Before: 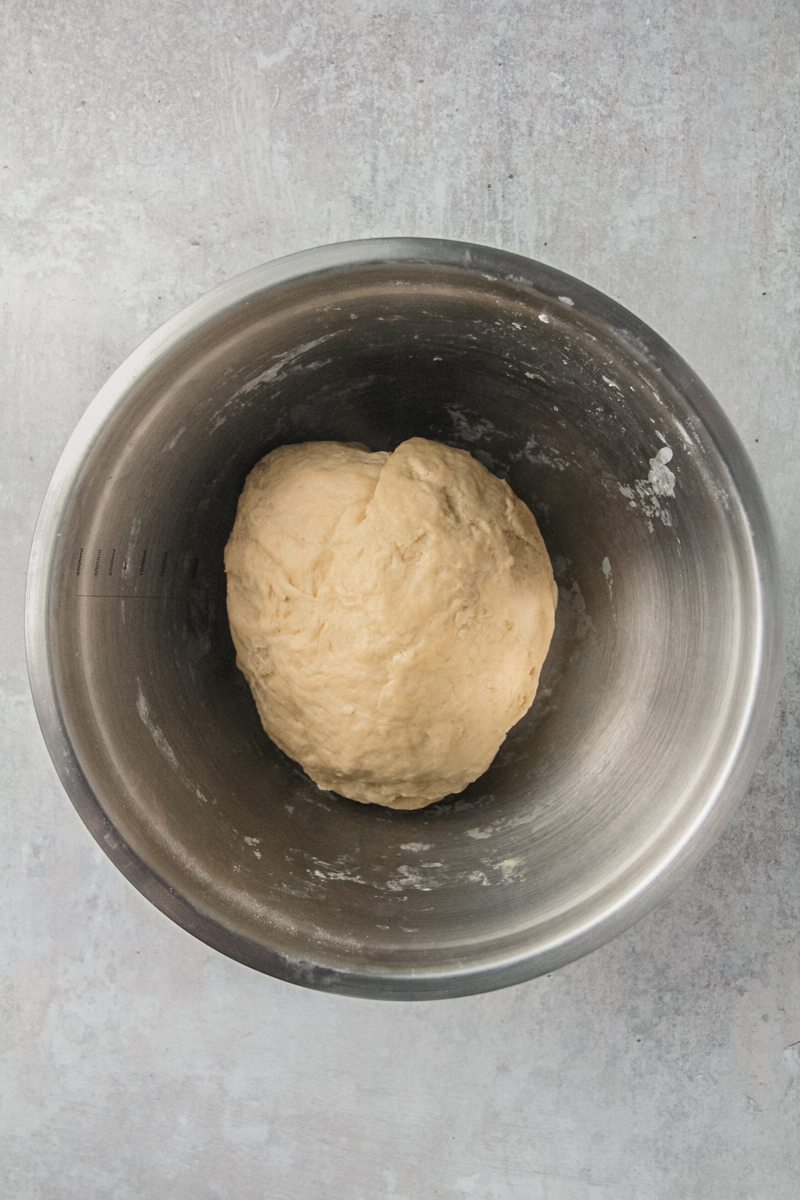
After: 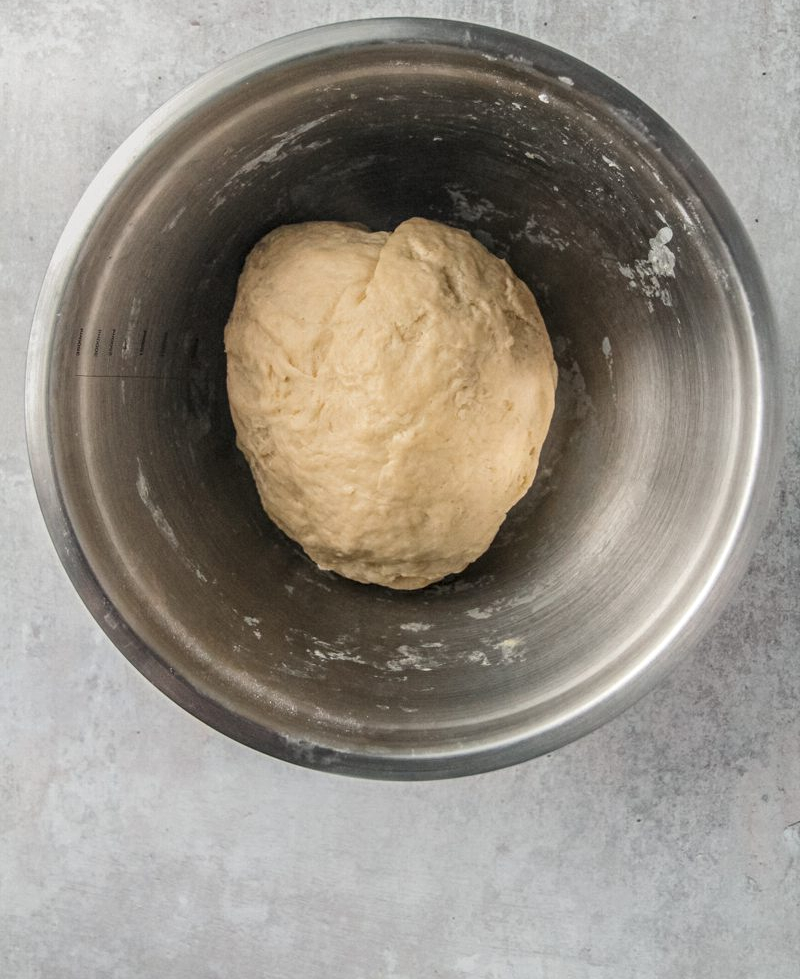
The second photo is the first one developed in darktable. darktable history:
crop and rotate: top 18.368%
local contrast: on, module defaults
